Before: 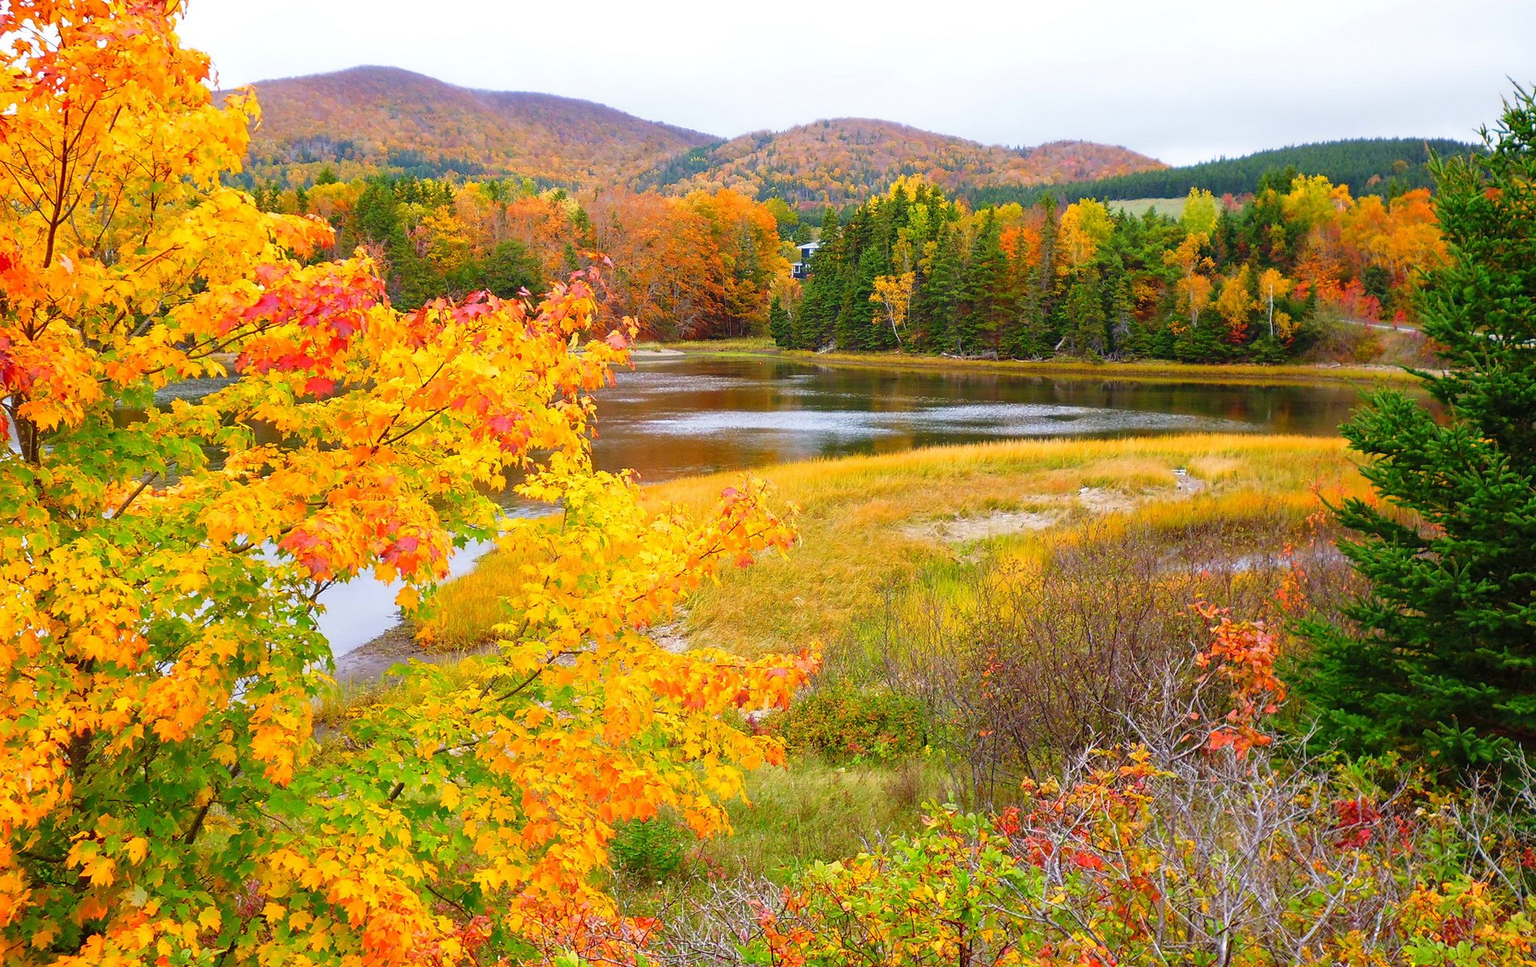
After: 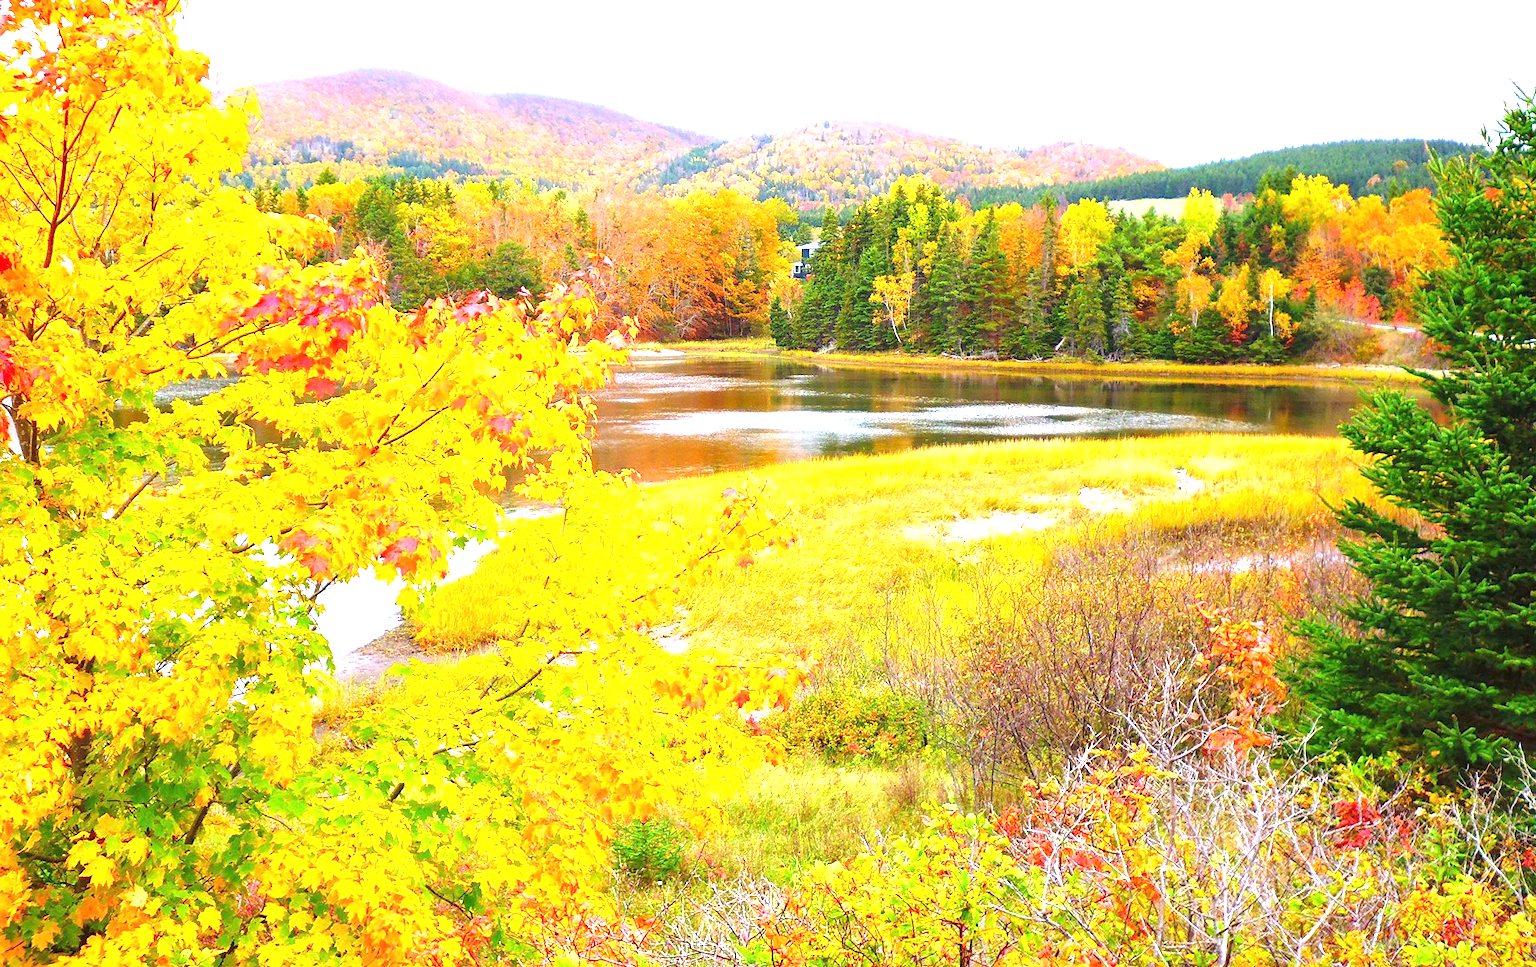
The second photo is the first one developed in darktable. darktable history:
exposure: black level correction 0, exposure 1.459 EV, compensate highlight preservation false
